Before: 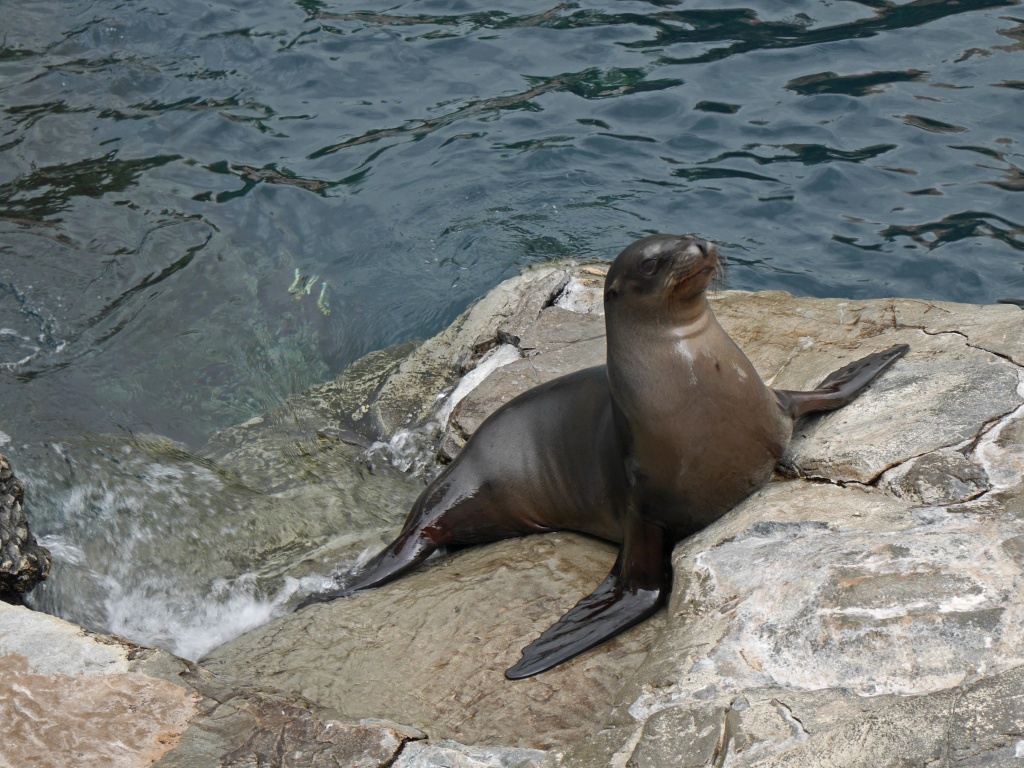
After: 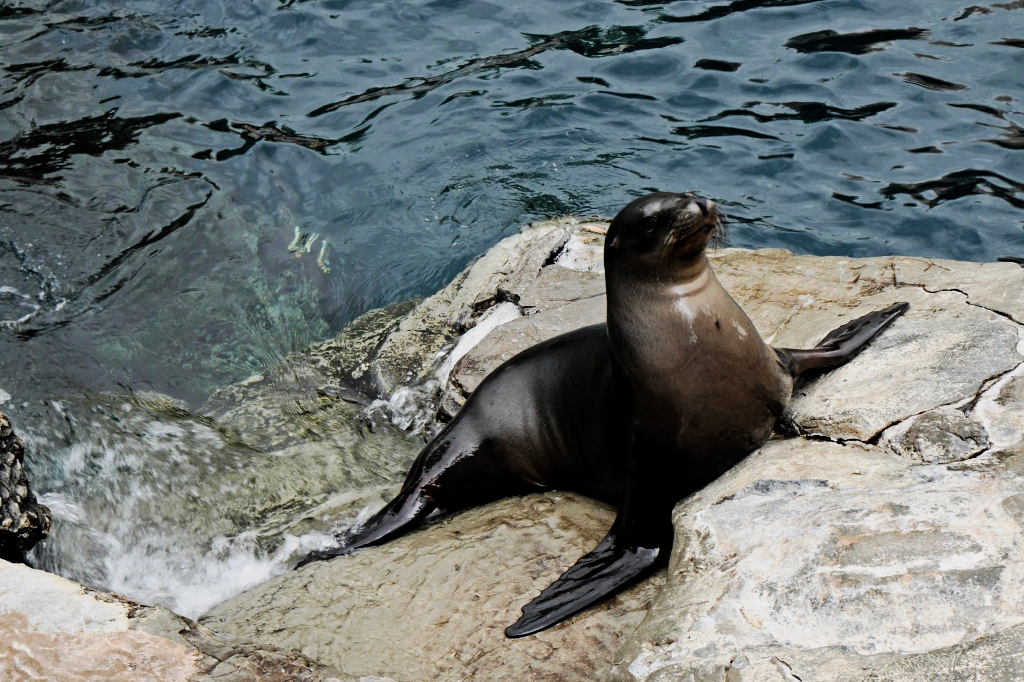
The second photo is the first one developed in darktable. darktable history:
tone curve: curves: ch0 [(0, 0) (0.035, 0.011) (0.133, 0.076) (0.285, 0.265) (0.491, 0.541) (0.617, 0.693) (0.704, 0.77) (0.794, 0.865) (0.895, 0.938) (1, 0.976)]; ch1 [(0, 0) (0.318, 0.278) (0.444, 0.427) (0.502, 0.497) (0.543, 0.547) (0.601, 0.641) (0.746, 0.764) (1, 1)]; ch2 [(0, 0) (0.316, 0.292) (0.381, 0.37) (0.423, 0.448) (0.476, 0.482) (0.502, 0.5) (0.543, 0.547) (0.587, 0.613) (0.642, 0.672) (0.704, 0.727) (0.865, 0.827) (1, 0.951)], preserve colors none
crop and rotate: top 5.49%, bottom 5.631%
filmic rgb: black relative exposure -7.49 EV, white relative exposure 5 EV, hardness 3.33, contrast 1.299, color science v4 (2020)
